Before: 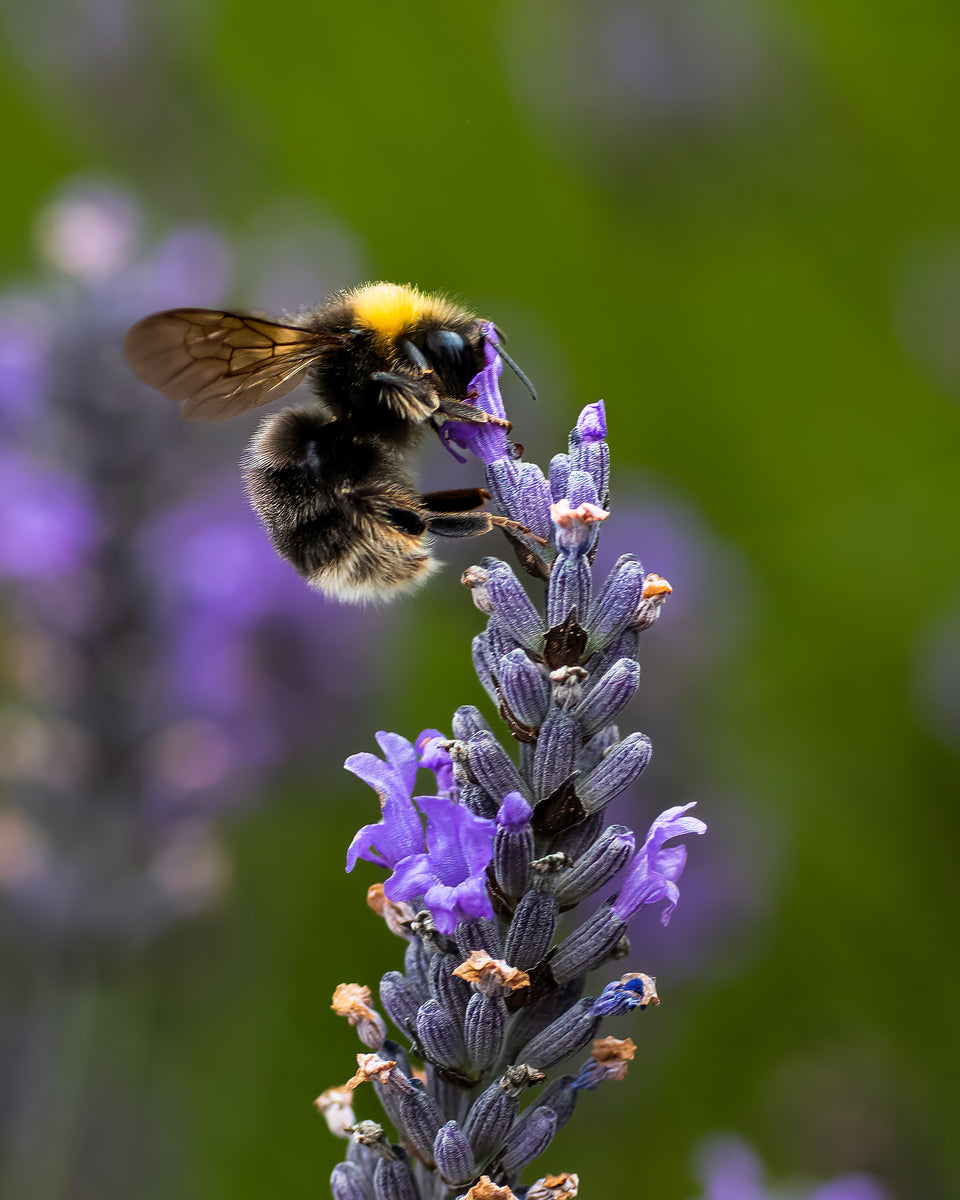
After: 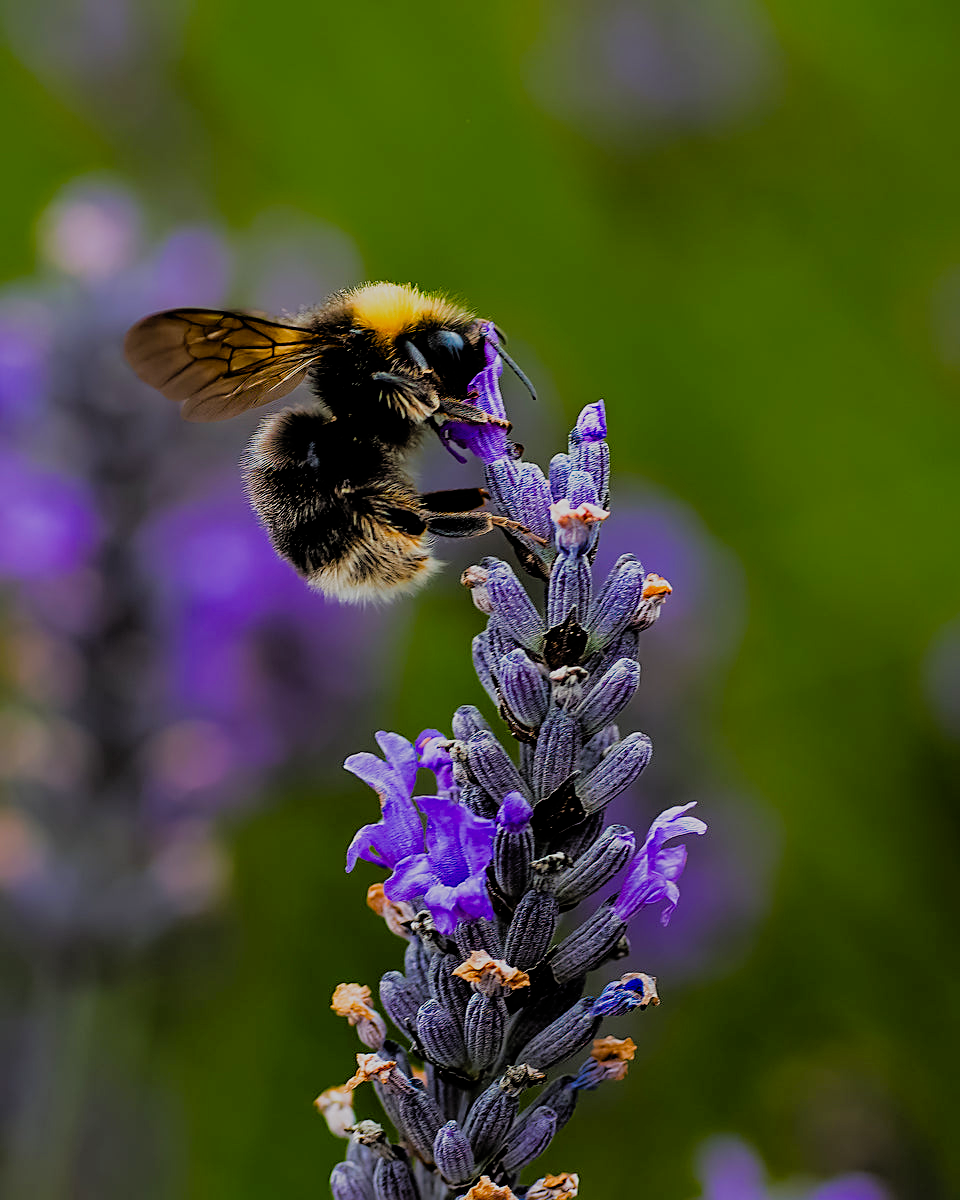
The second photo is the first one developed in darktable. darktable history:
filmic rgb: black relative exposure -4.4 EV, white relative exposure 5 EV, threshold 3 EV, hardness 2.23, latitude 40.06%, contrast 1.15, highlights saturation mix 10%, shadows ↔ highlights balance 1.04%, preserve chrominance RGB euclidean norm (legacy), color science v4 (2020), enable highlight reconstruction true
sharpen: on, module defaults
